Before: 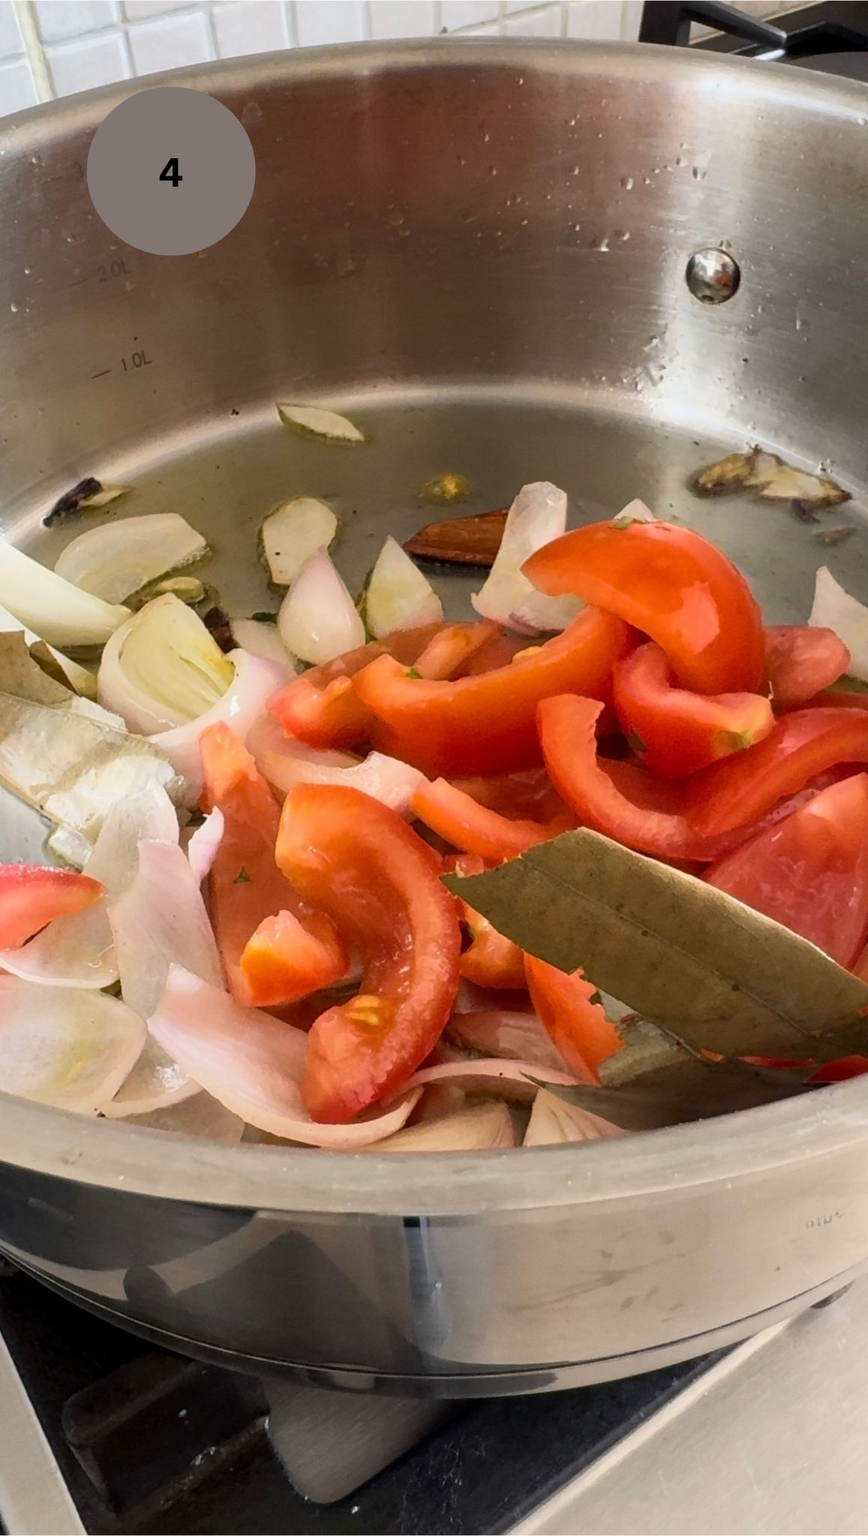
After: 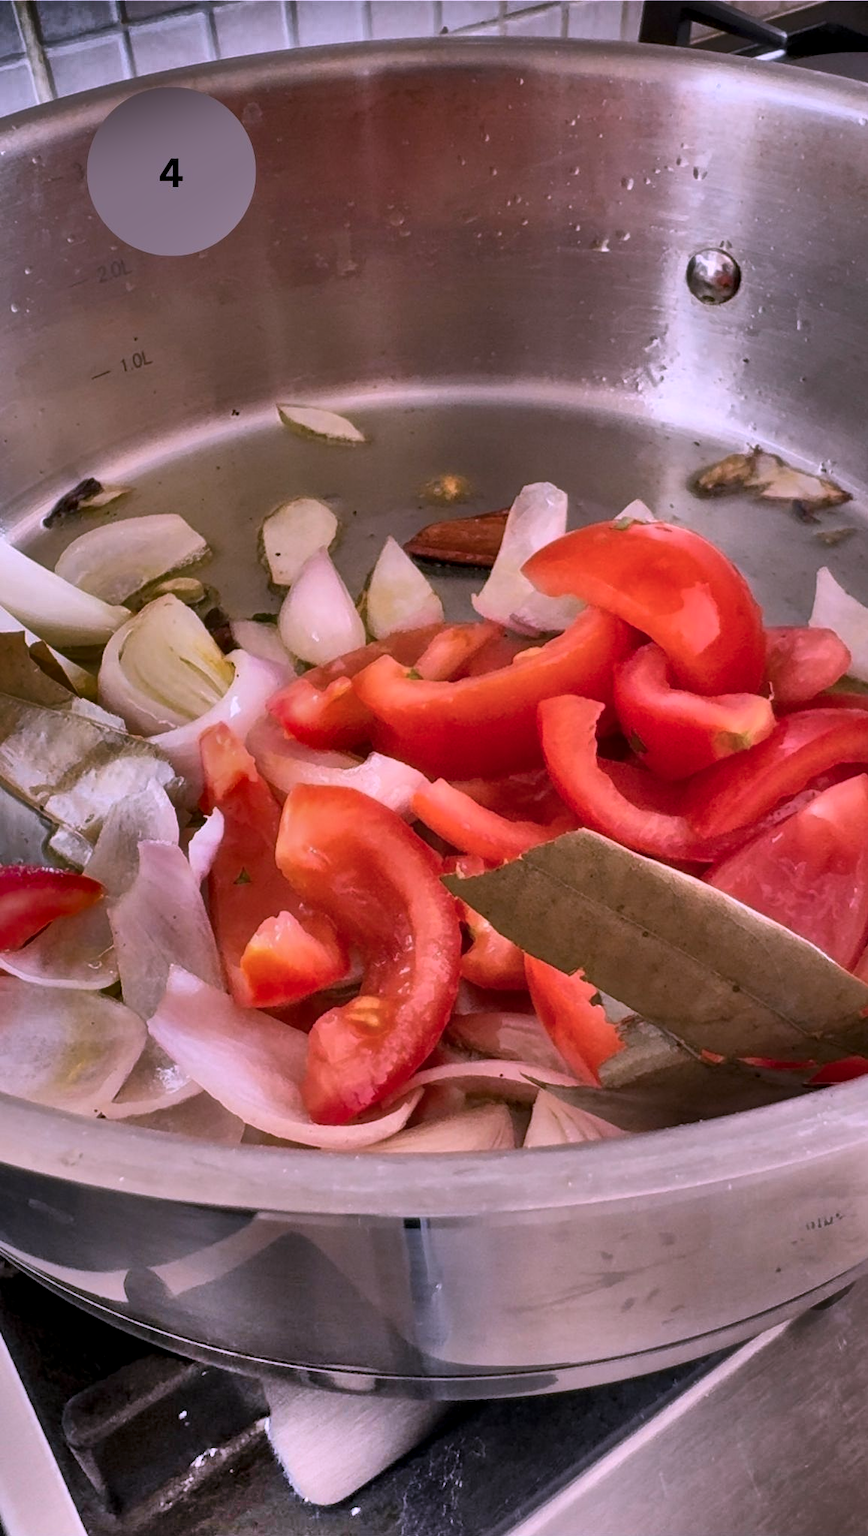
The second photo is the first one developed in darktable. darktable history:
color correction: highlights a* 15.22, highlights b* -24.49
crop: bottom 0.072%
local contrast: highlights 104%, shadows 103%, detail 119%, midtone range 0.2
shadows and highlights: radius 124.42, shadows 98.53, white point adjustment -3.06, highlights -98.03, soften with gaussian
